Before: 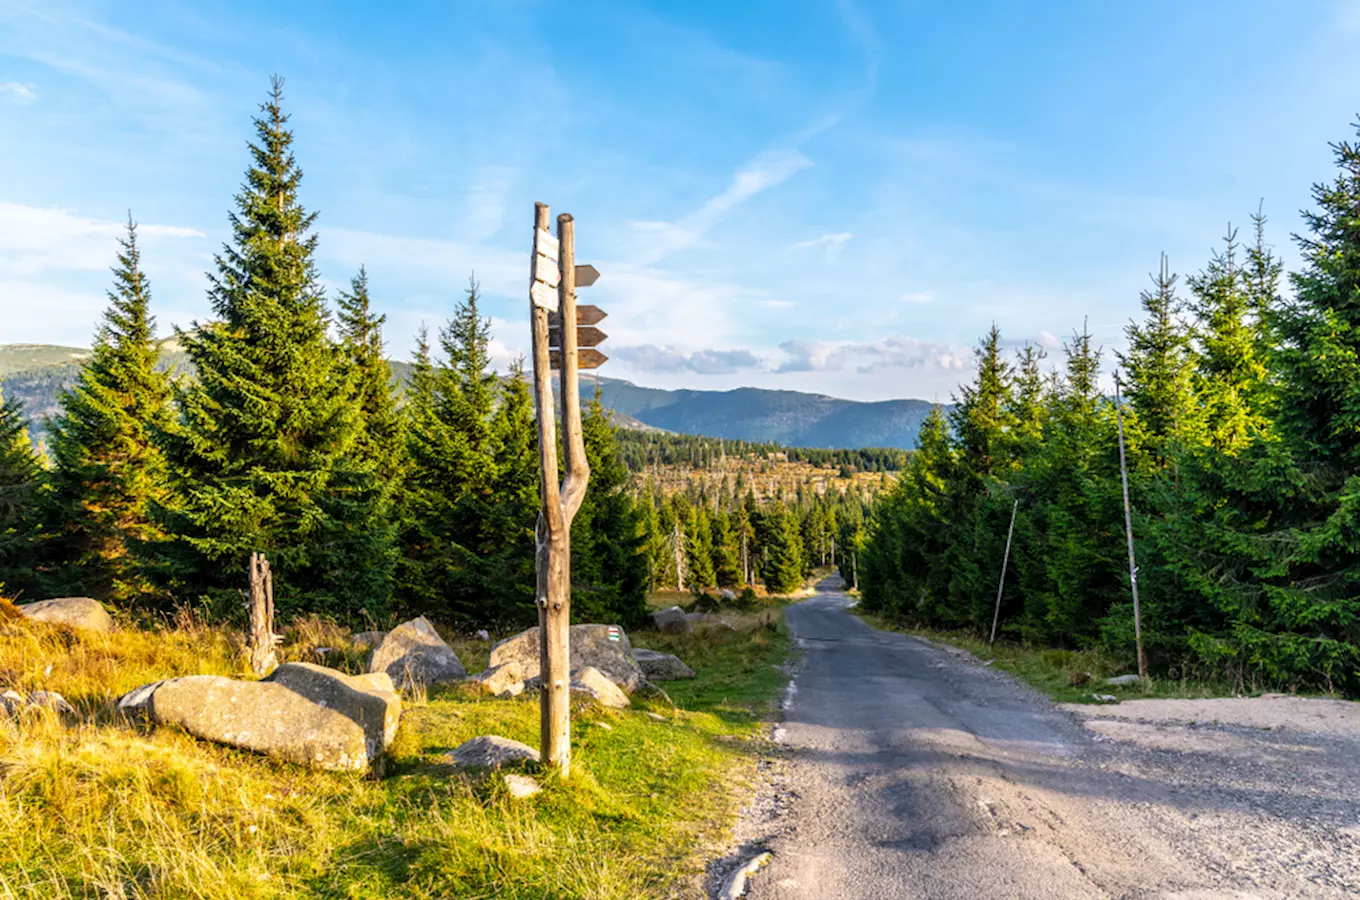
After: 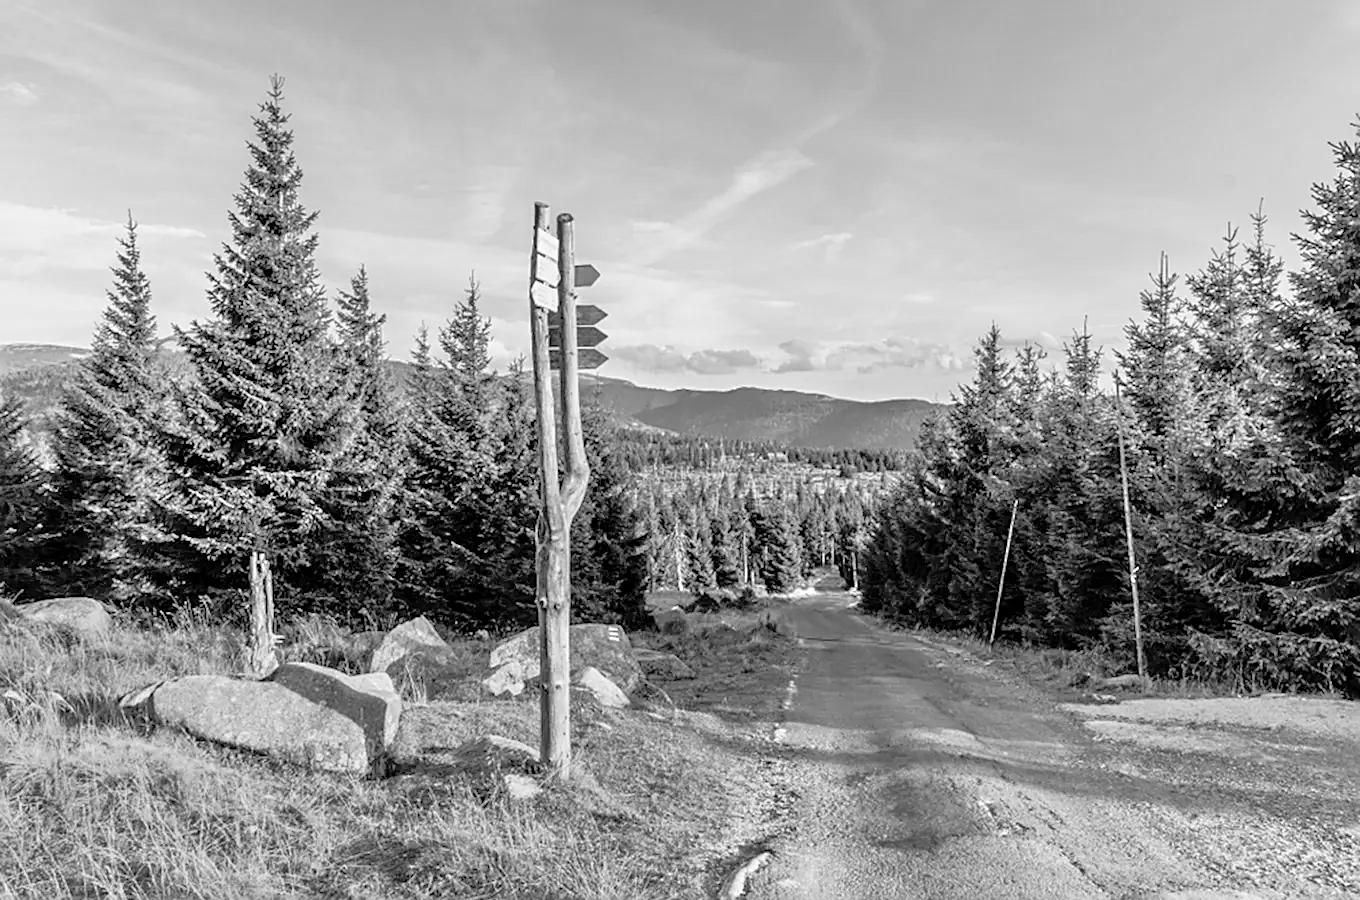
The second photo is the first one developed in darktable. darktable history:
monochrome: a 14.95, b -89.96
tone equalizer: -7 EV 0.15 EV, -6 EV 0.6 EV, -5 EV 1.15 EV, -4 EV 1.33 EV, -3 EV 1.15 EV, -2 EV 0.6 EV, -1 EV 0.15 EV, mask exposure compensation -0.5 EV
sharpen: on, module defaults
